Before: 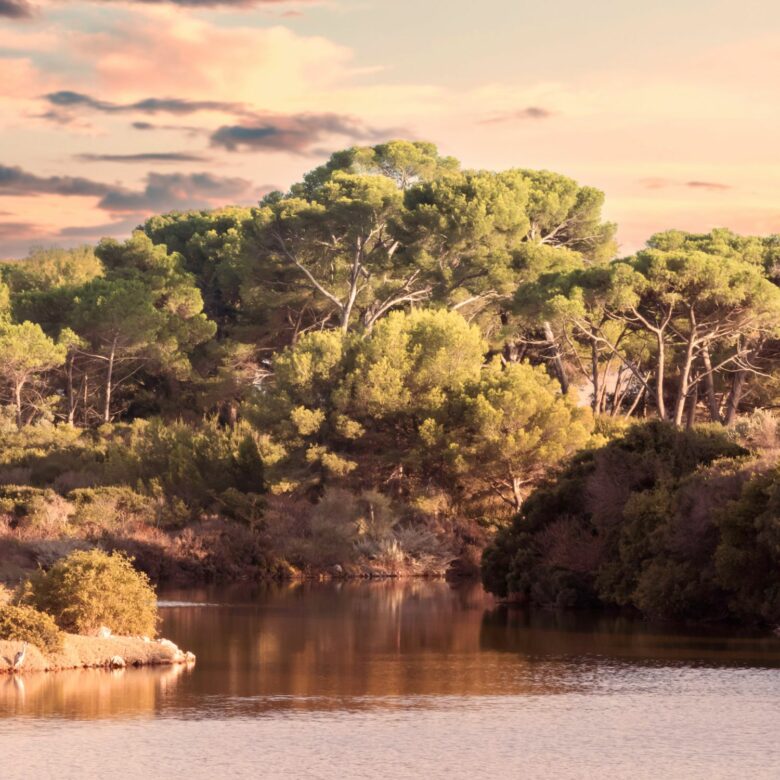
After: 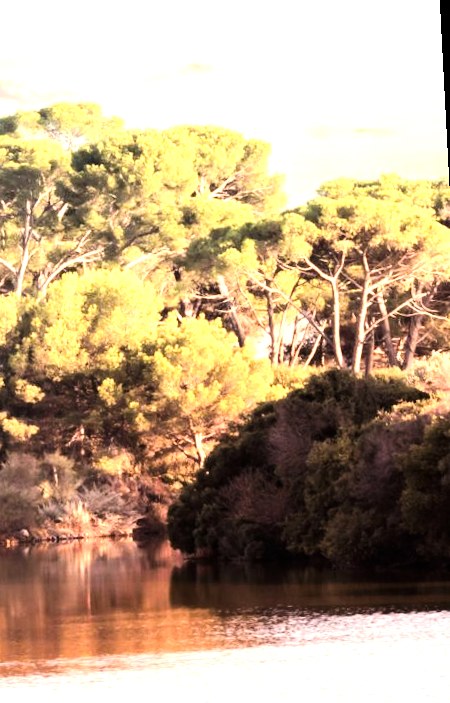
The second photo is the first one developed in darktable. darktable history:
rotate and perspective: rotation -3°, crop left 0.031, crop right 0.968, crop top 0.07, crop bottom 0.93
exposure: black level correction 0, exposure 0.7 EV, compensate exposure bias true, compensate highlight preservation false
crop: left 41.402%
tone curve: curves: ch0 [(0, 0) (0.004, 0.001) (0.133, 0.112) (0.325, 0.362) (0.832, 0.893) (1, 1)], color space Lab, linked channels, preserve colors none
tone equalizer: -8 EV -0.75 EV, -7 EV -0.7 EV, -6 EV -0.6 EV, -5 EV -0.4 EV, -3 EV 0.4 EV, -2 EV 0.6 EV, -1 EV 0.7 EV, +0 EV 0.75 EV, edges refinement/feathering 500, mask exposure compensation -1.57 EV, preserve details no
